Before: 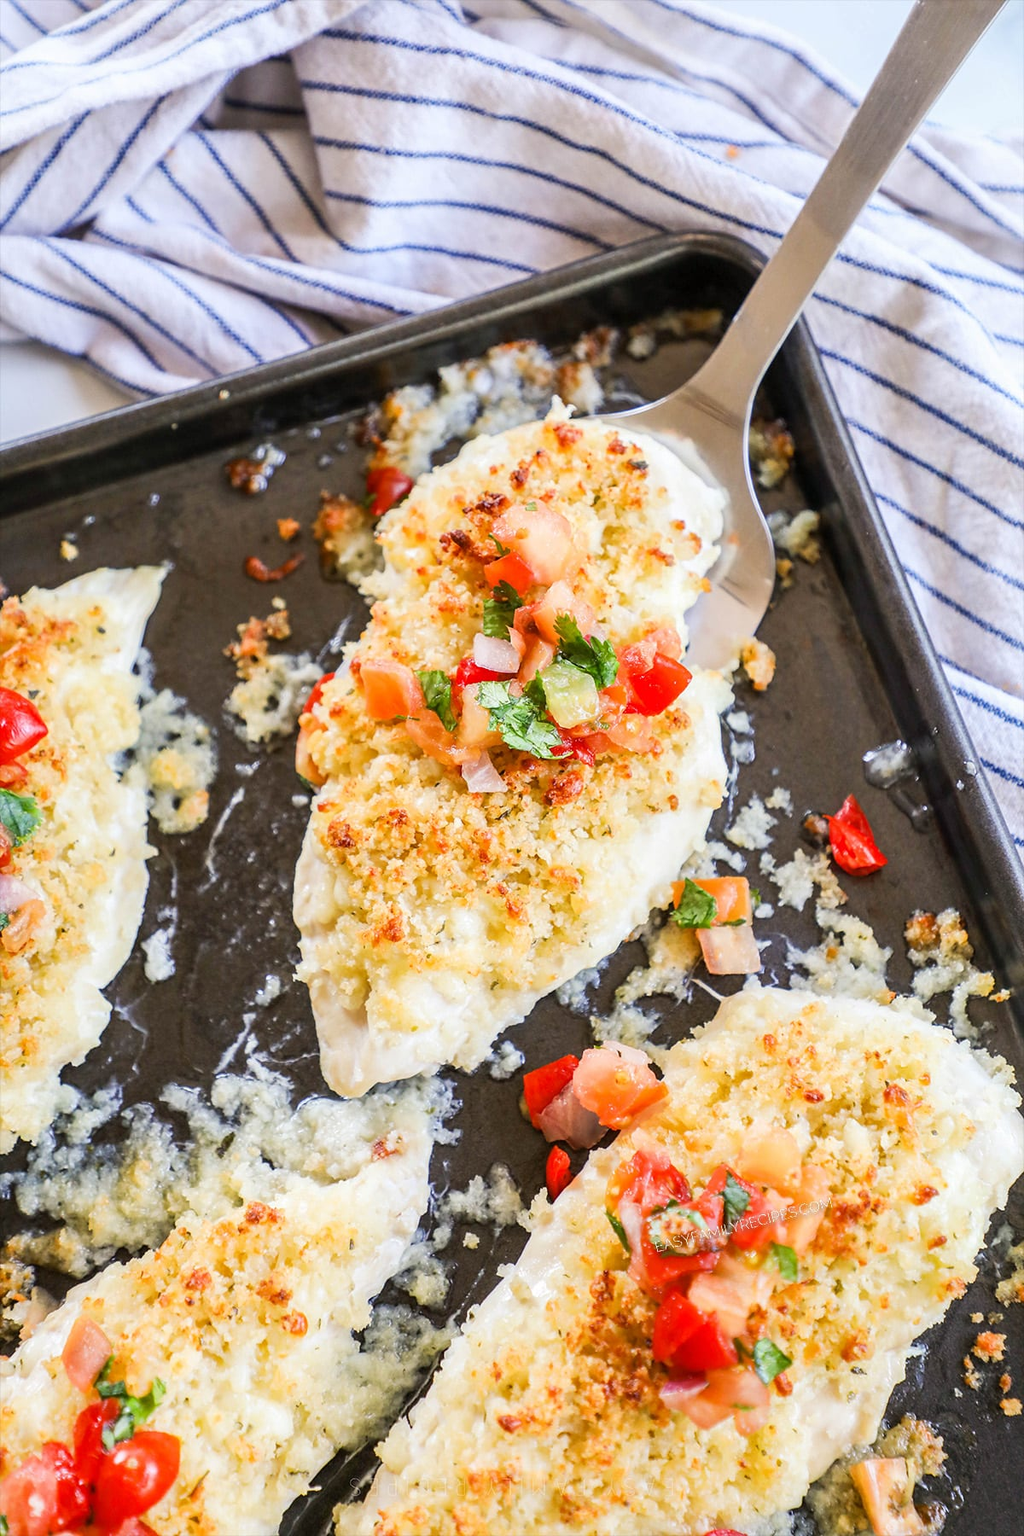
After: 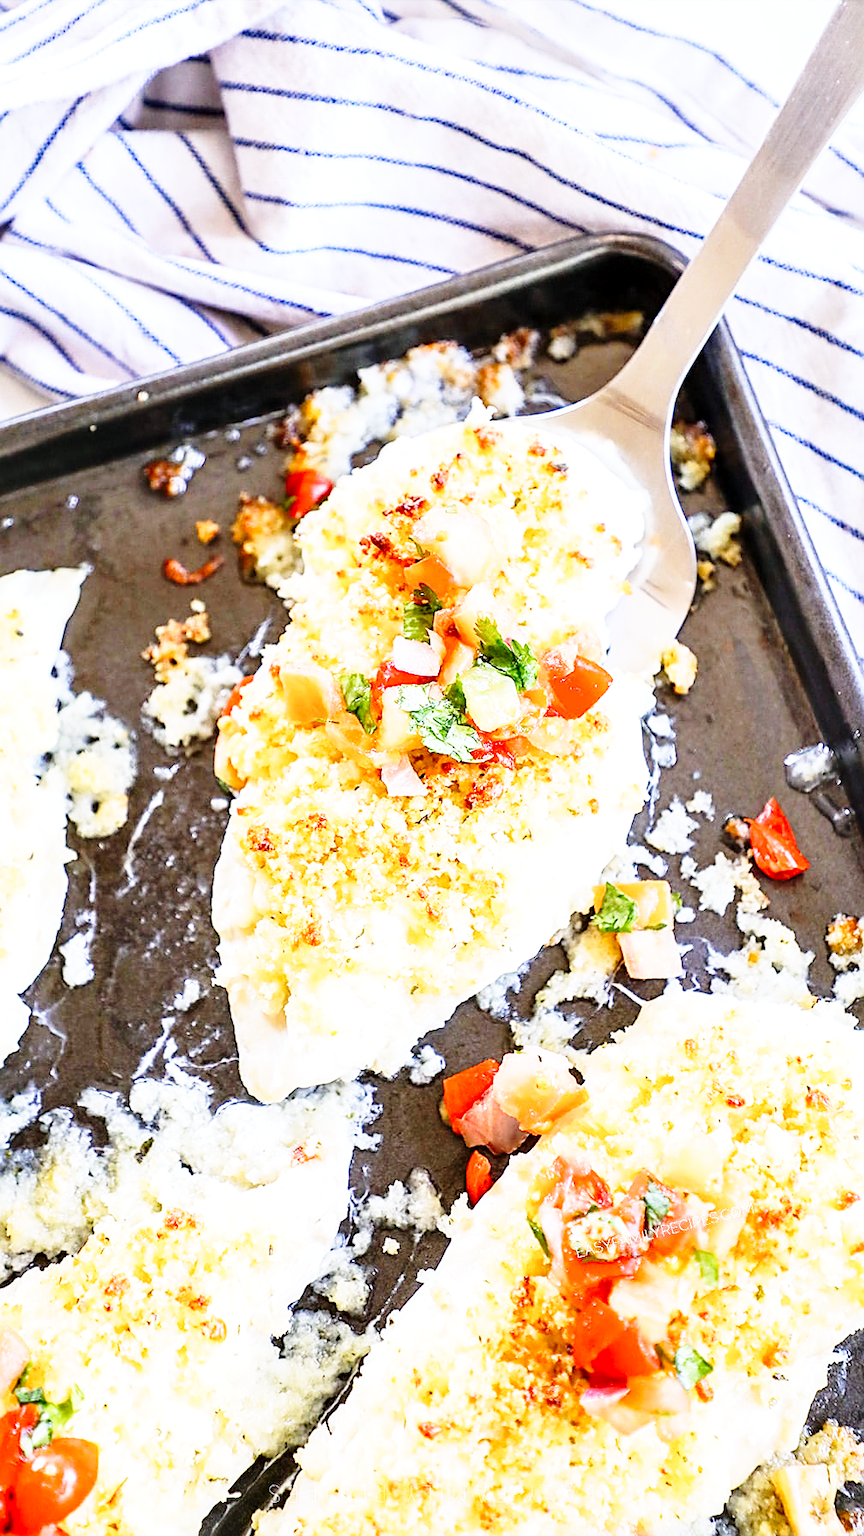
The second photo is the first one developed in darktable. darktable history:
crop: left 8.026%, right 7.374%
sharpen: on, module defaults
color calibration: illuminant as shot in camera, x 0.358, y 0.373, temperature 4628.91 K
base curve: curves: ch0 [(0, 0) (0.028, 0.03) (0.105, 0.232) (0.387, 0.748) (0.754, 0.968) (1, 1)], fusion 1, exposure shift 0.576, preserve colors none
